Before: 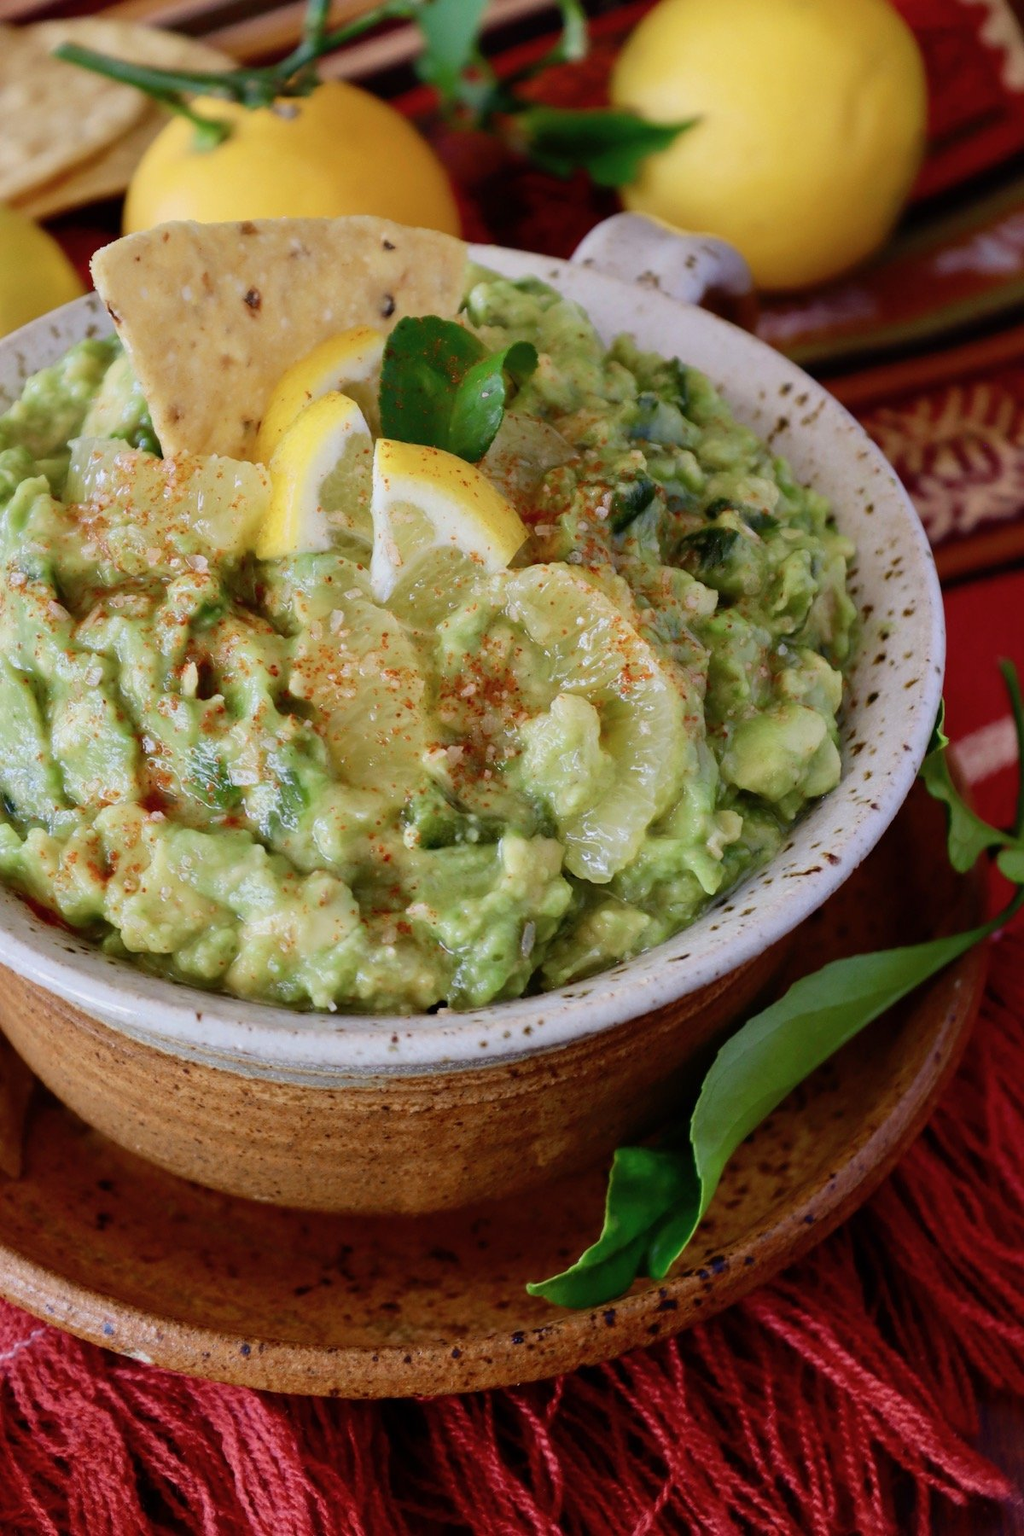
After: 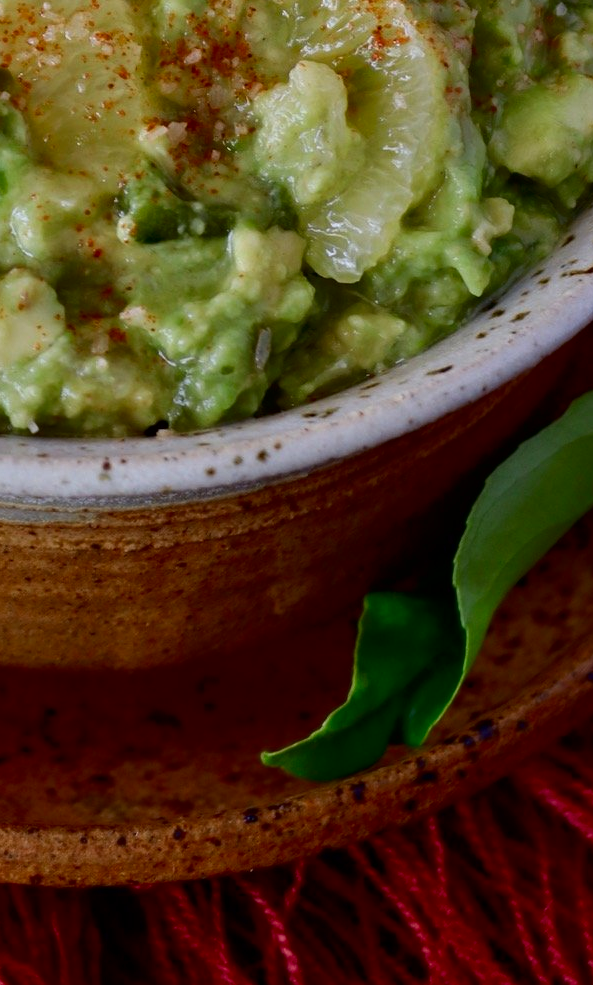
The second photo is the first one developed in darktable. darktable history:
crop: left 29.672%, top 41.786%, right 20.851%, bottom 3.487%
contrast brightness saturation: brightness -0.2, saturation 0.08
